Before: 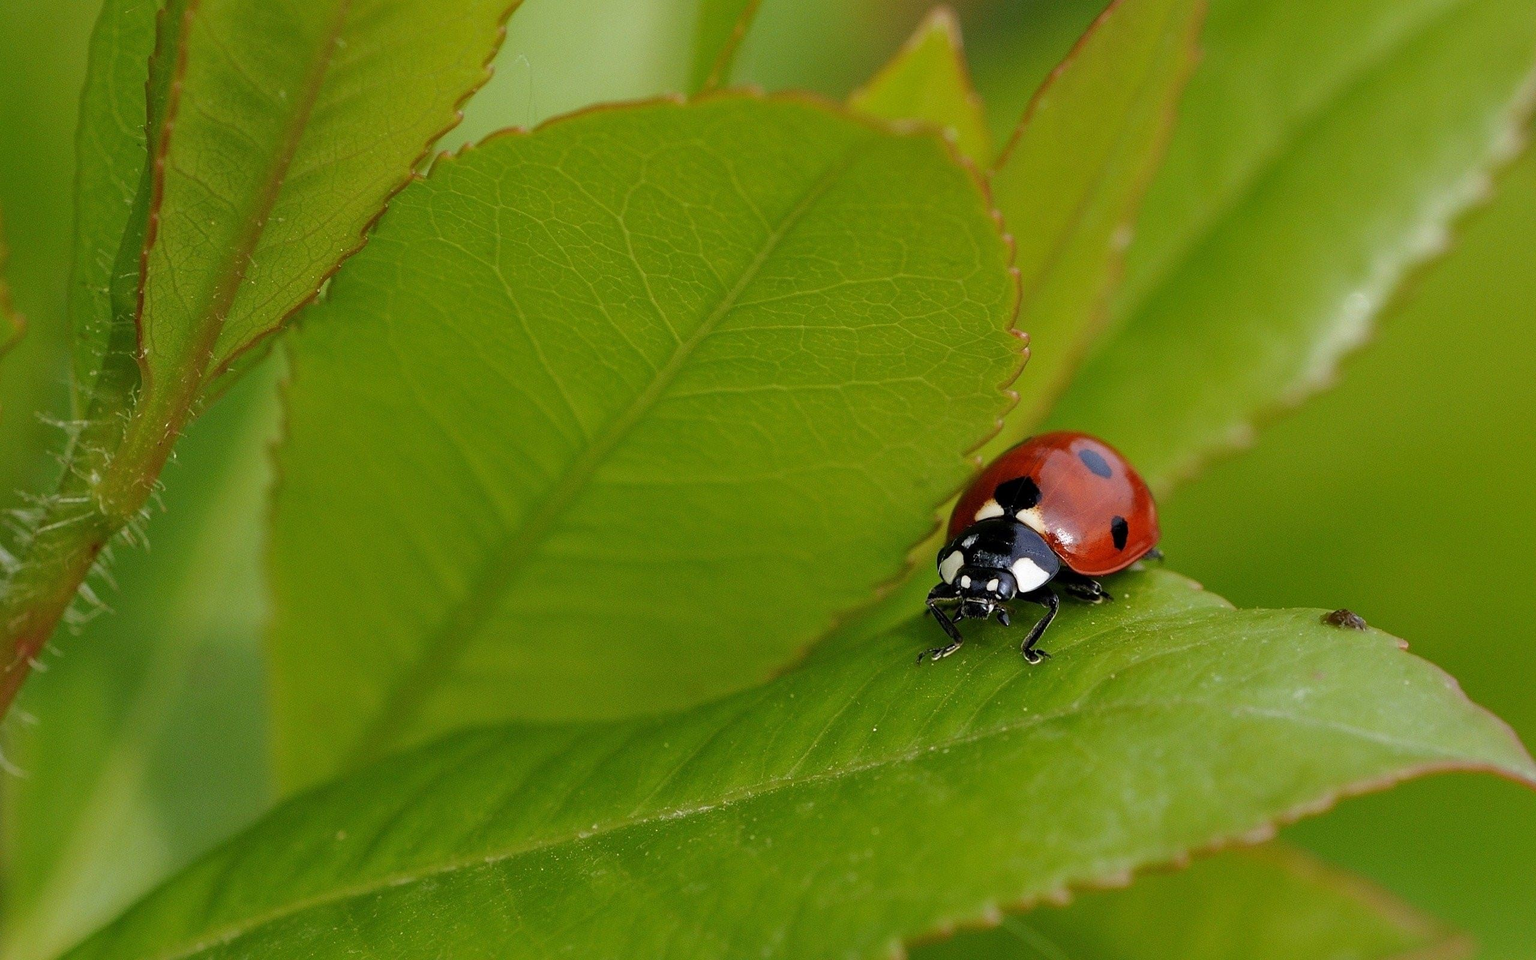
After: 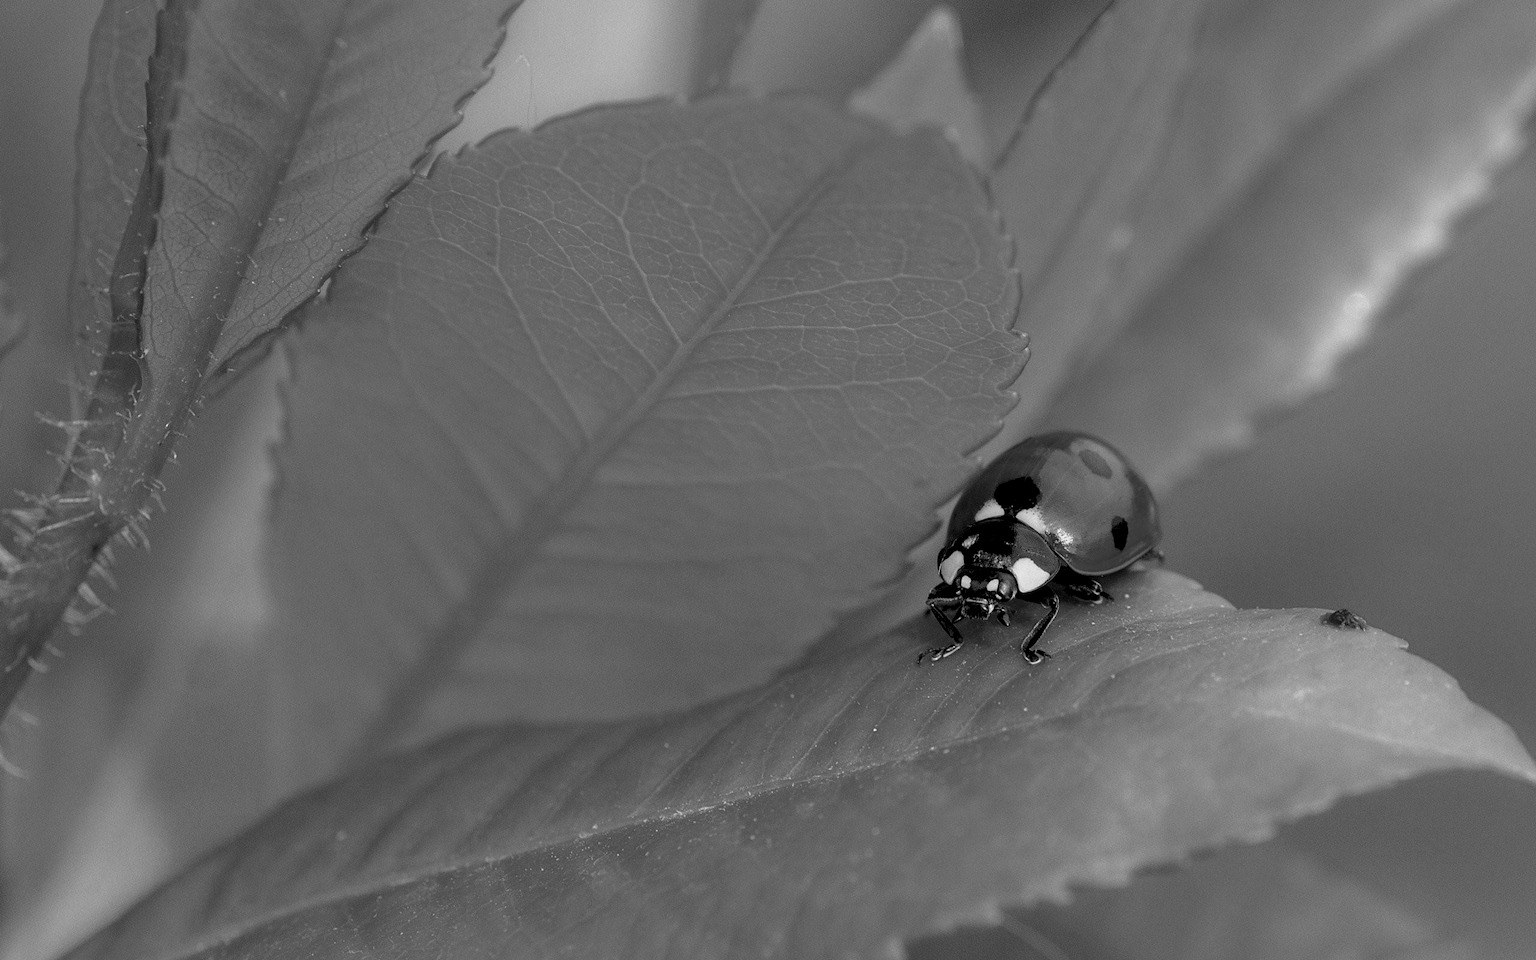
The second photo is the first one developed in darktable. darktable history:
monochrome: a 0, b 0, size 0.5, highlights 0.57
local contrast: on, module defaults
color correction: highlights a* 15.03, highlights b* -25.07
